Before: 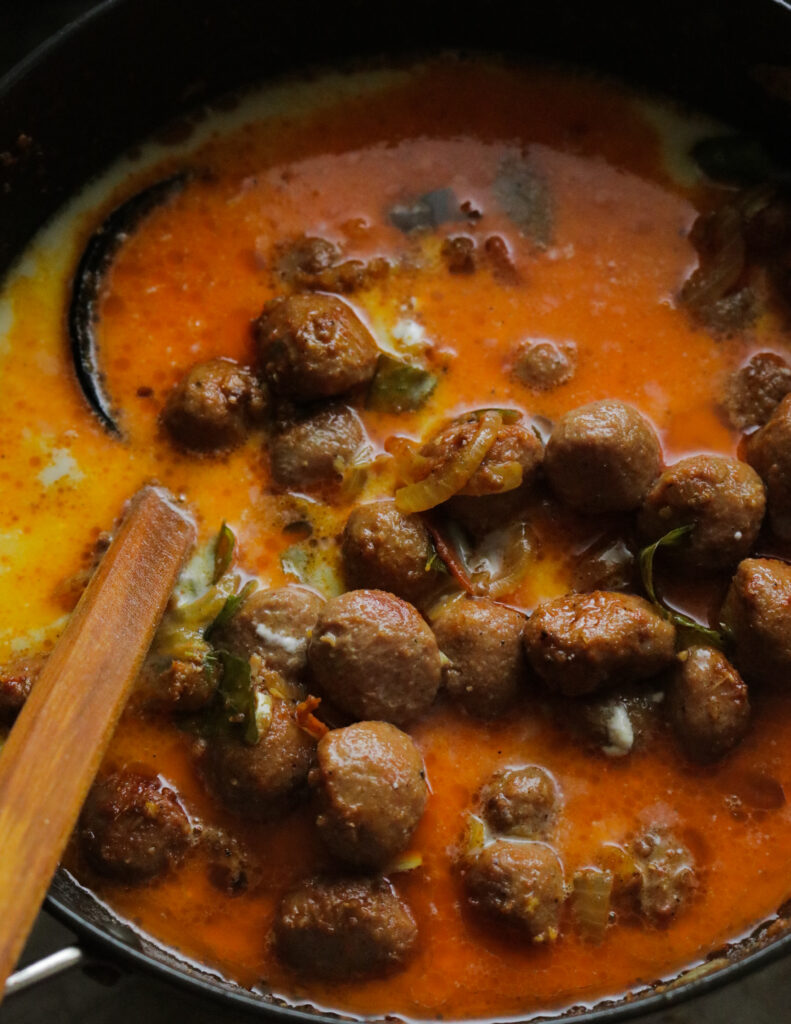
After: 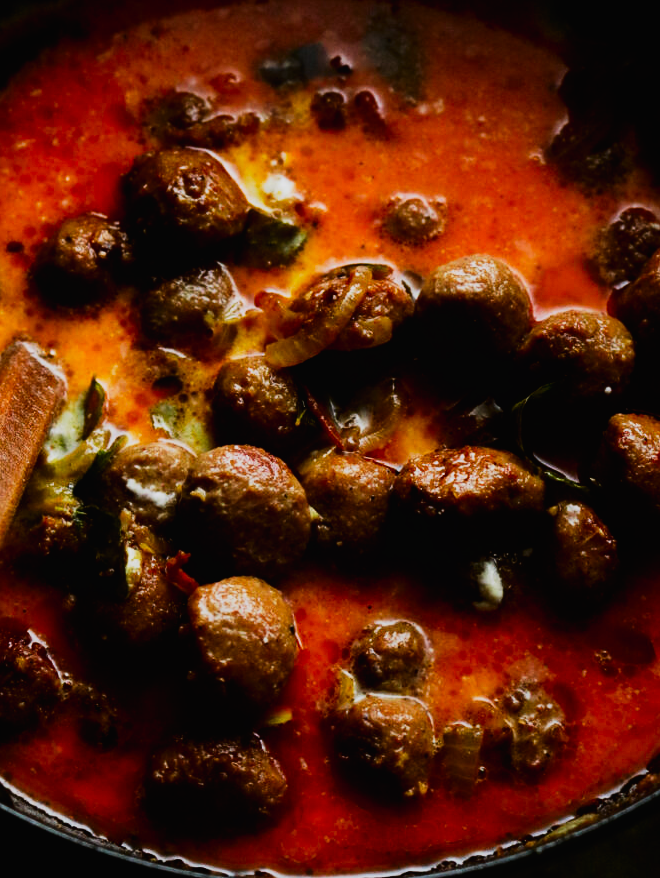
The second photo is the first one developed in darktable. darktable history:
crop: left 16.481%, top 14.204%
filmic rgb: black relative exposure -5.02 EV, white relative exposure 3.97 EV, hardness 2.88, contrast 1.387, highlights saturation mix -29.43%
contrast equalizer: octaves 7, y [[0.439, 0.44, 0.442, 0.457, 0.493, 0.498], [0.5 ×6], [0.5 ×6], [0 ×6], [0 ×6]], mix 0.139
tone curve: curves: ch0 [(0, 0.013) (0.104, 0.103) (0.258, 0.267) (0.448, 0.487) (0.709, 0.794) (0.895, 0.915) (0.994, 0.971)]; ch1 [(0, 0) (0.335, 0.298) (0.446, 0.413) (0.488, 0.484) (0.515, 0.508) (0.584, 0.623) (0.635, 0.661) (1, 1)]; ch2 [(0, 0) (0.314, 0.306) (0.436, 0.447) (0.502, 0.503) (0.538, 0.541) (0.568, 0.603) (0.641, 0.635) (0.717, 0.701) (1, 1)], preserve colors none
shadows and highlights: shadows -22.06, highlights 99.1, soften with gaussian
contrast brightness saturation: contrast 0.186, brightness -0.114, saturation 0.212
